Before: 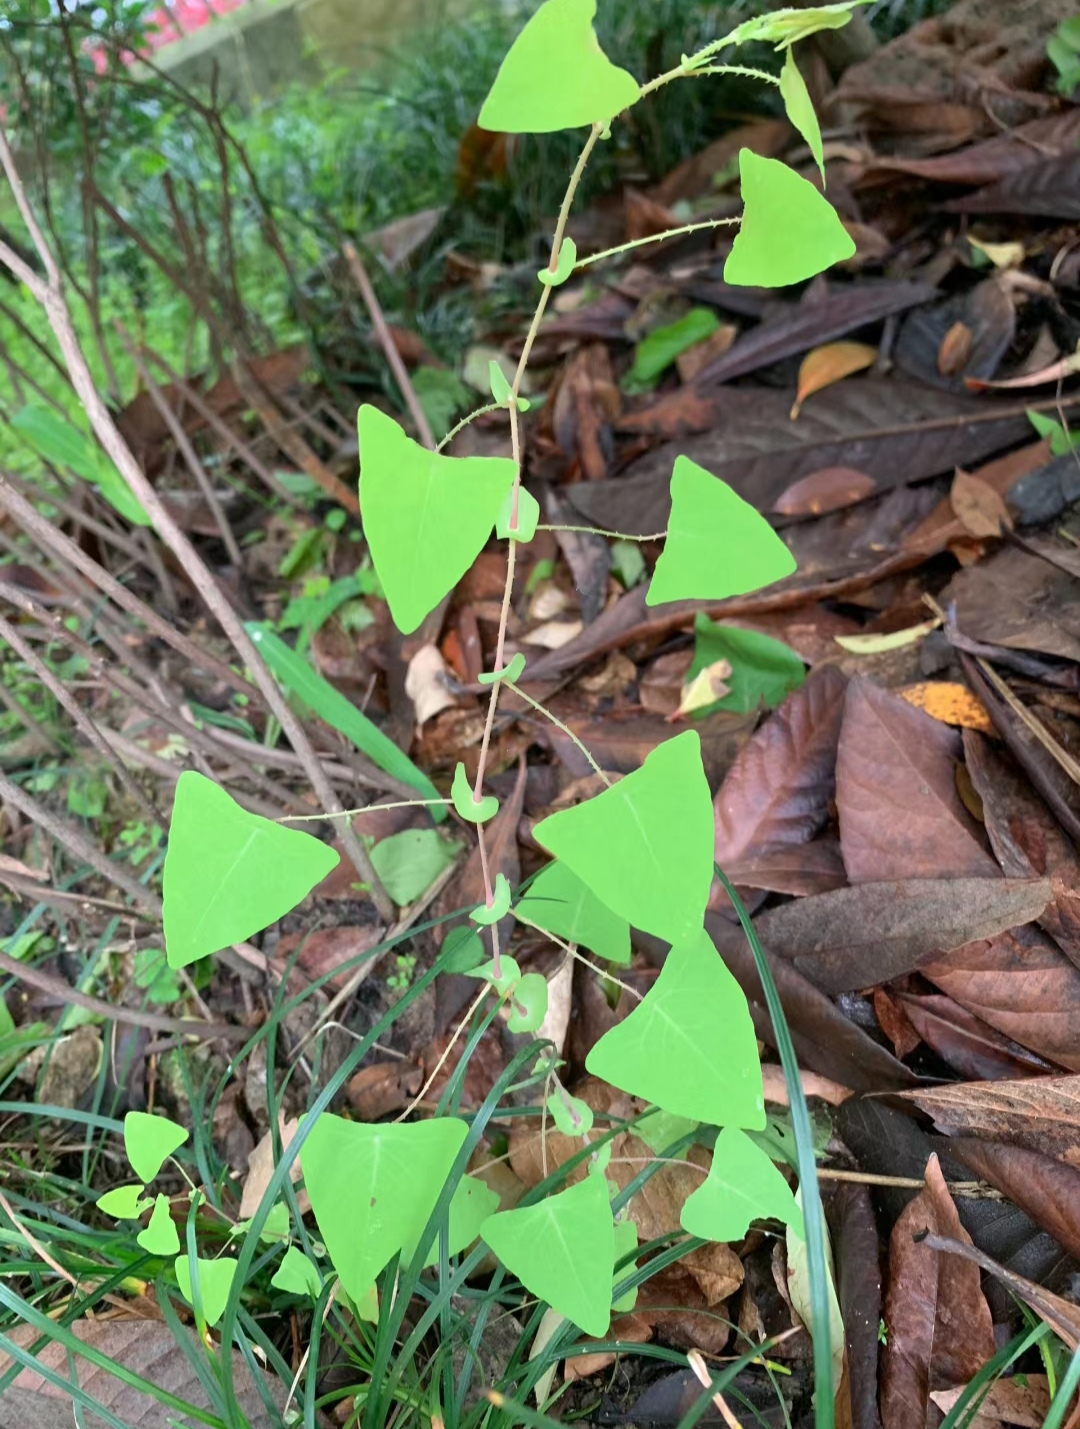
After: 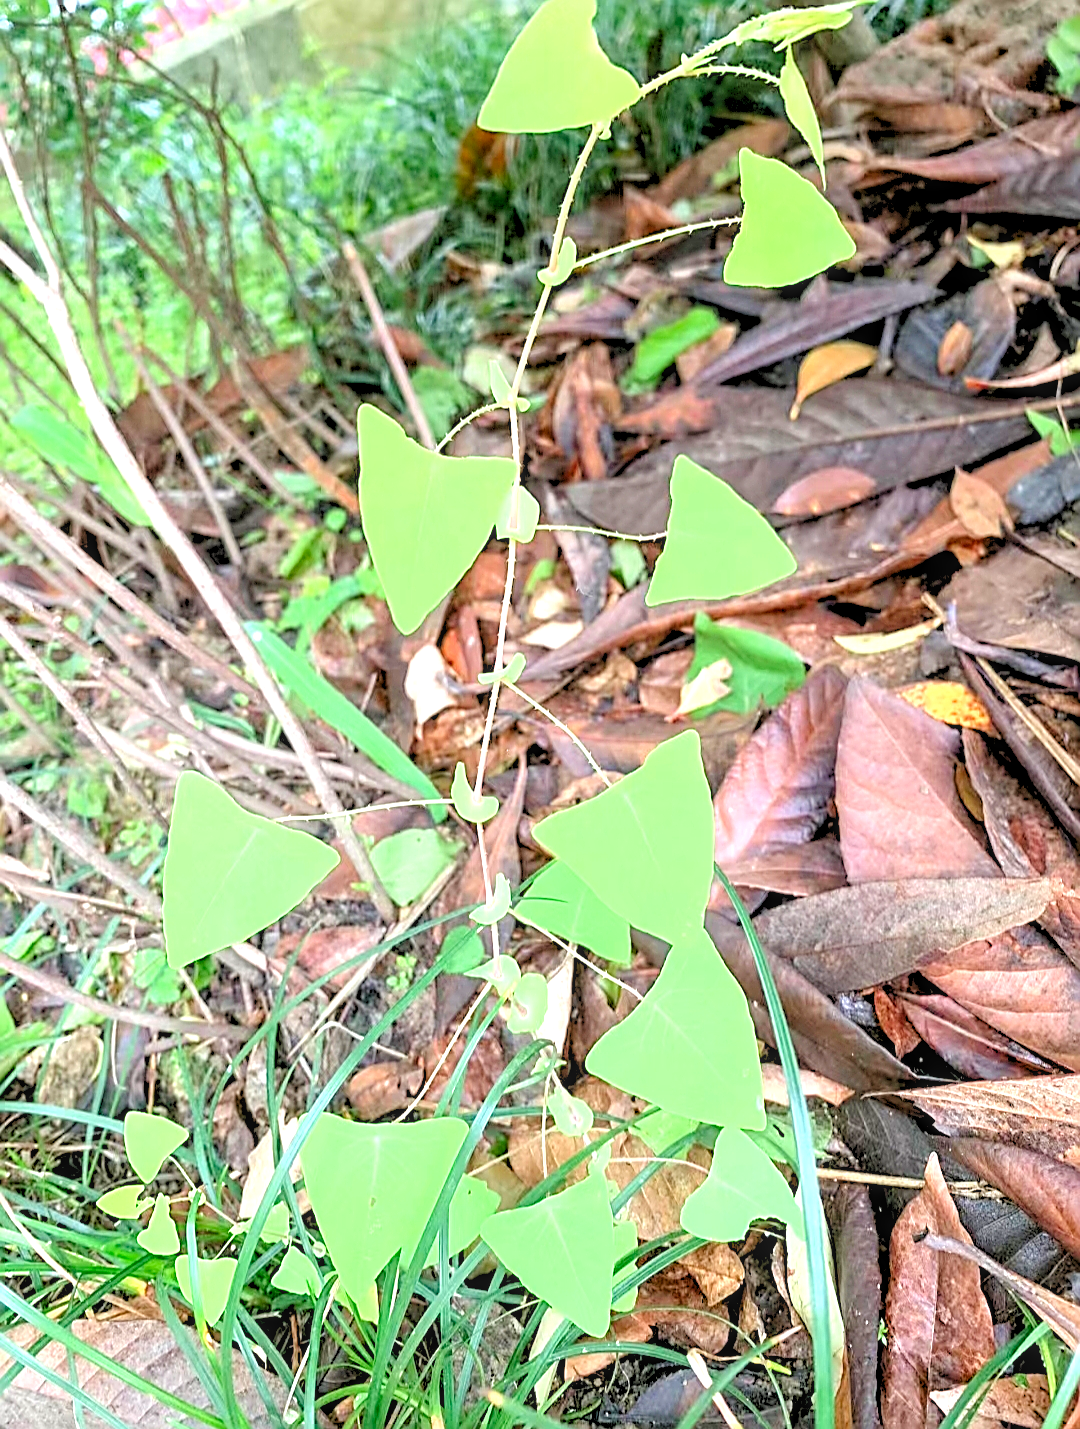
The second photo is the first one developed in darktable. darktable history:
exposure: exposure 1 EV, compensate exposure bias true, compensate highlight preservation false
sharpen: amount 0.999
local contrast: on, module defaults
levels: levels [0.093, 0.434, 0.988]
